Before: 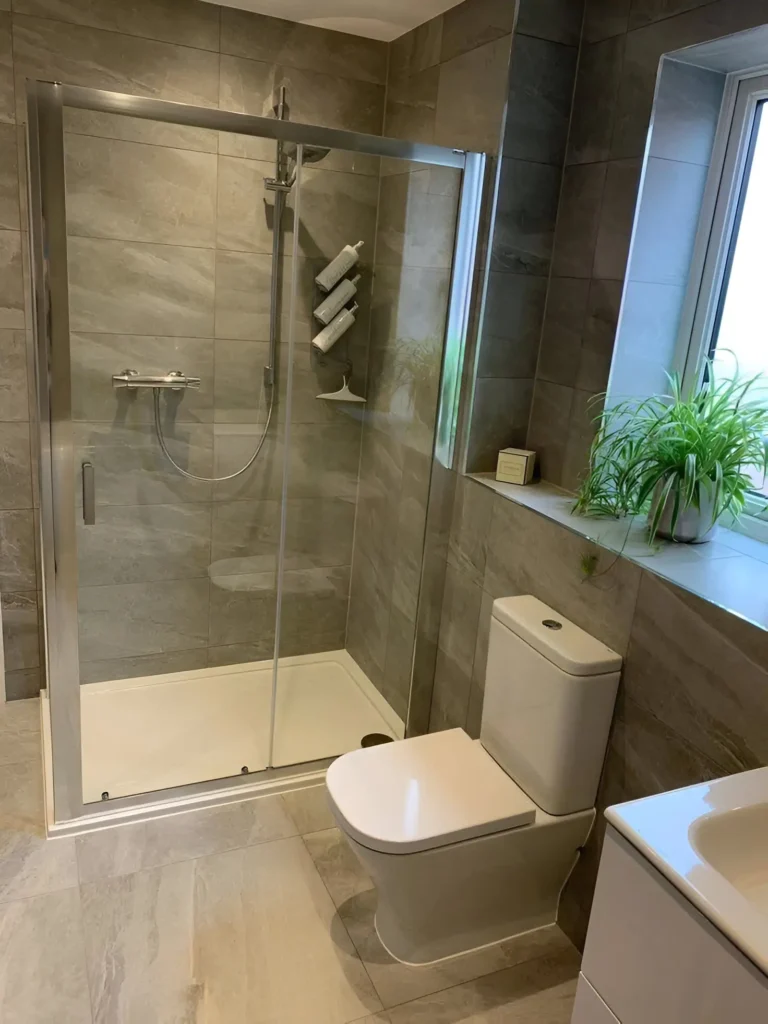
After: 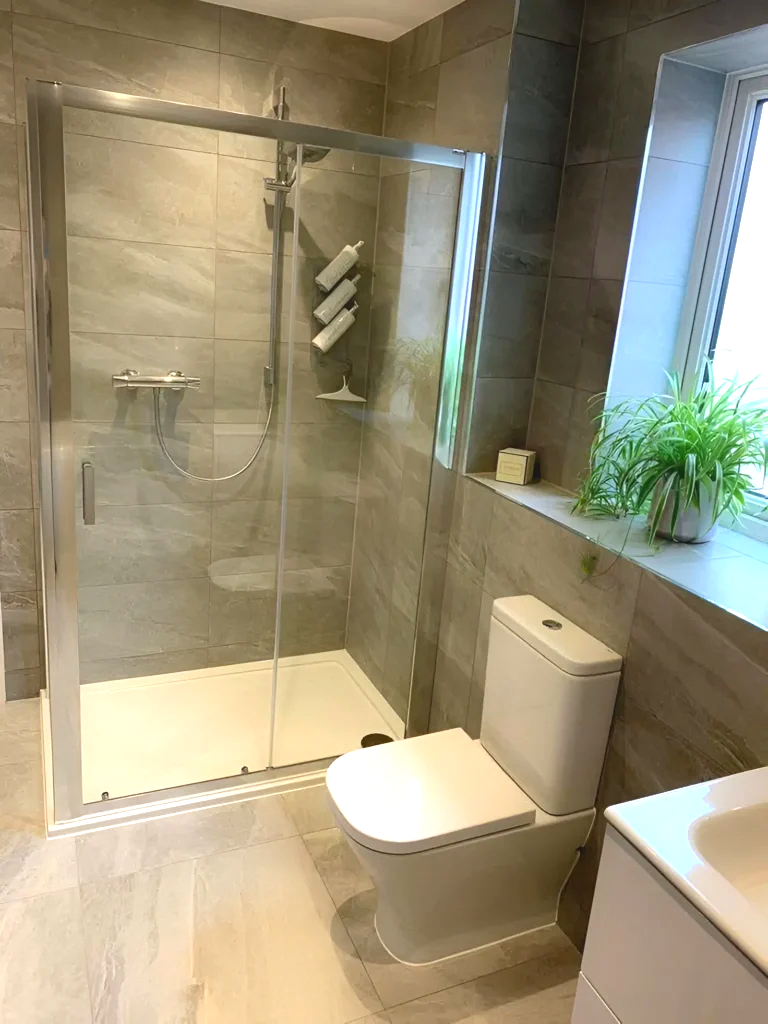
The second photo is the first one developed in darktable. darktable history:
contrast equalizer: y [[0.5, 0.496, 0.435, 0.435, 0.496, 0.5], [0.5 ×6], [0.5 ×6], [0 ×6], [0 ×6]]
exposure: exposure 0.77 EV, compensate highlight preservation false
